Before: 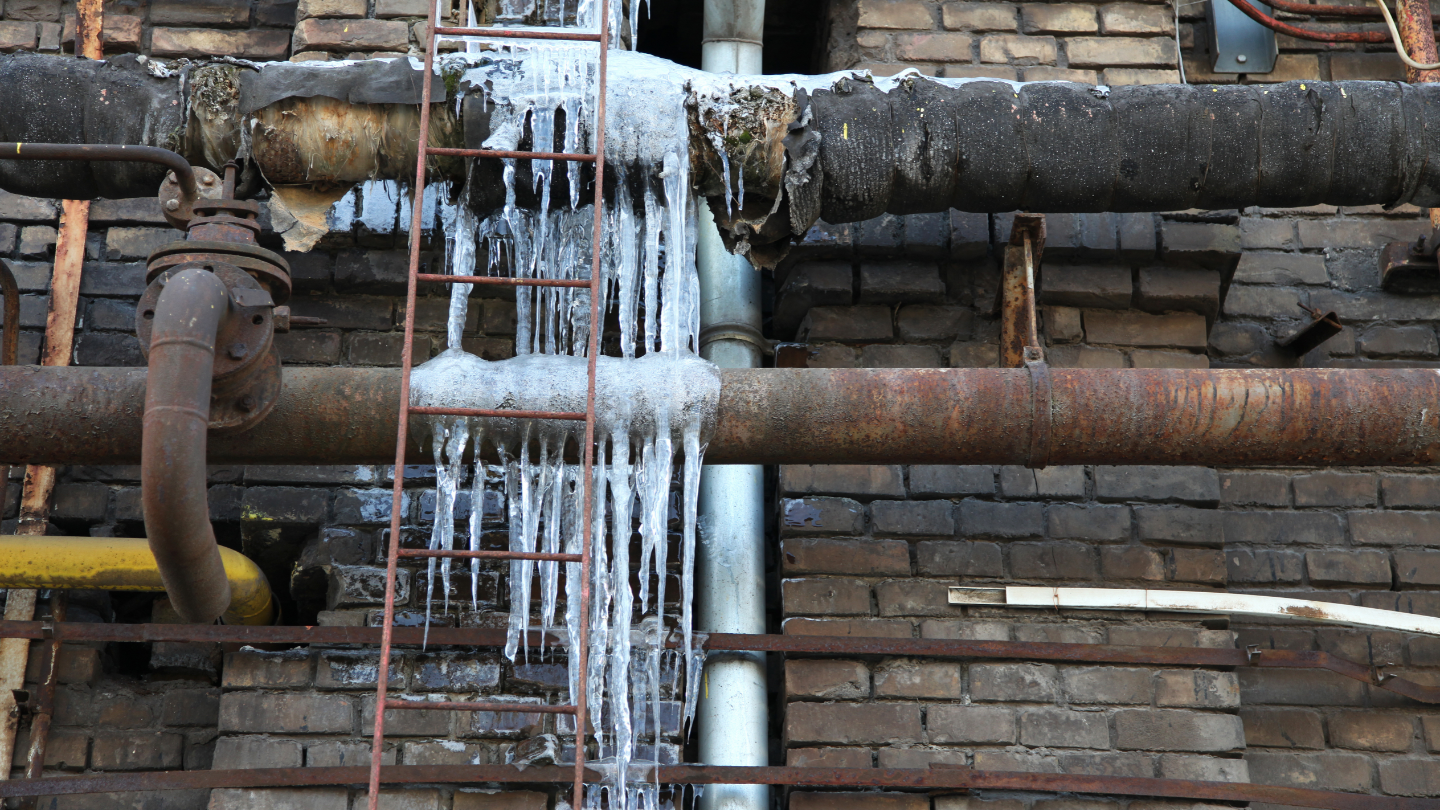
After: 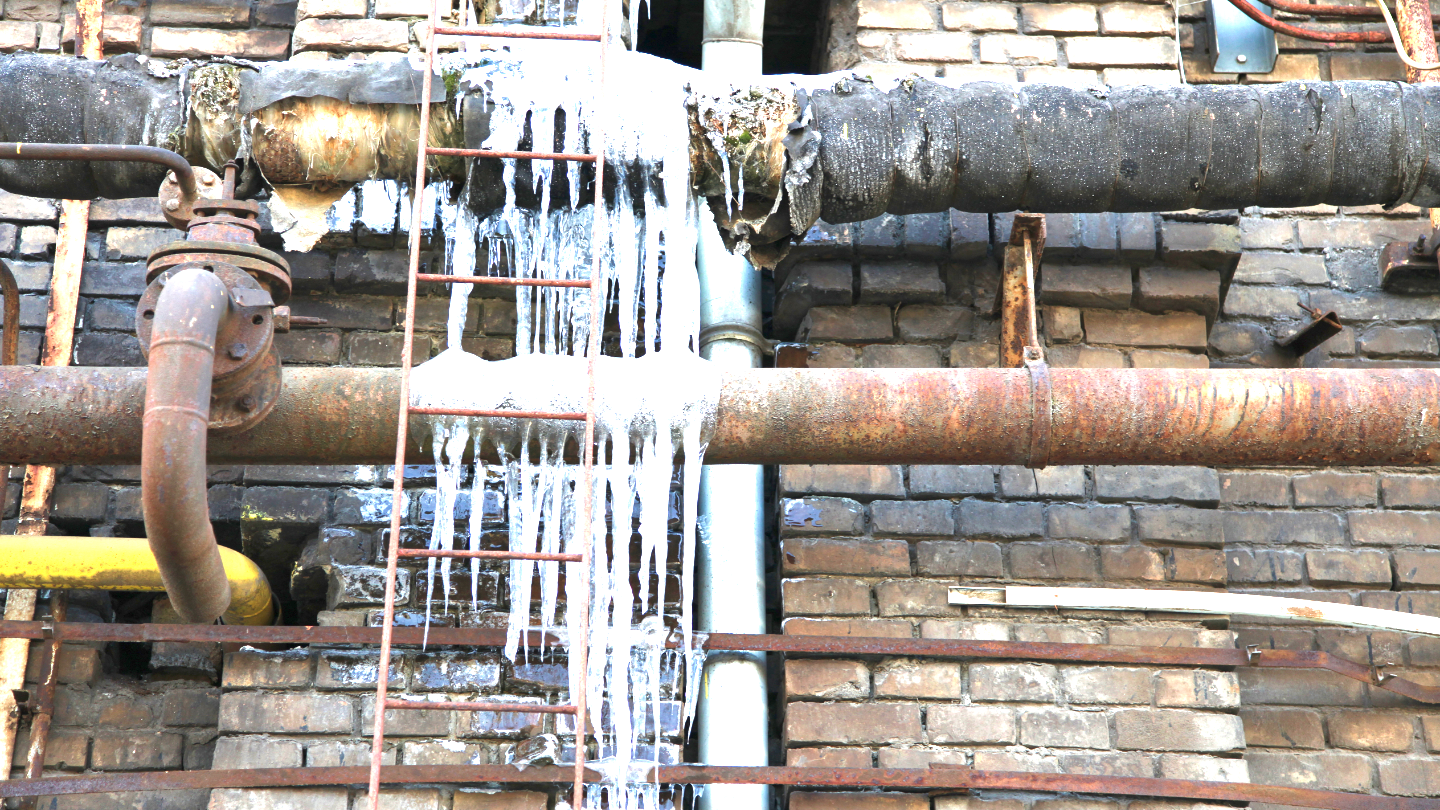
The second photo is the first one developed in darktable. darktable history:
exposure: exposure 2 EV, compensate exposure bias true, compensate highlight preservation false
velvia: on, module defaults
tone equalizer: on, module defaults
